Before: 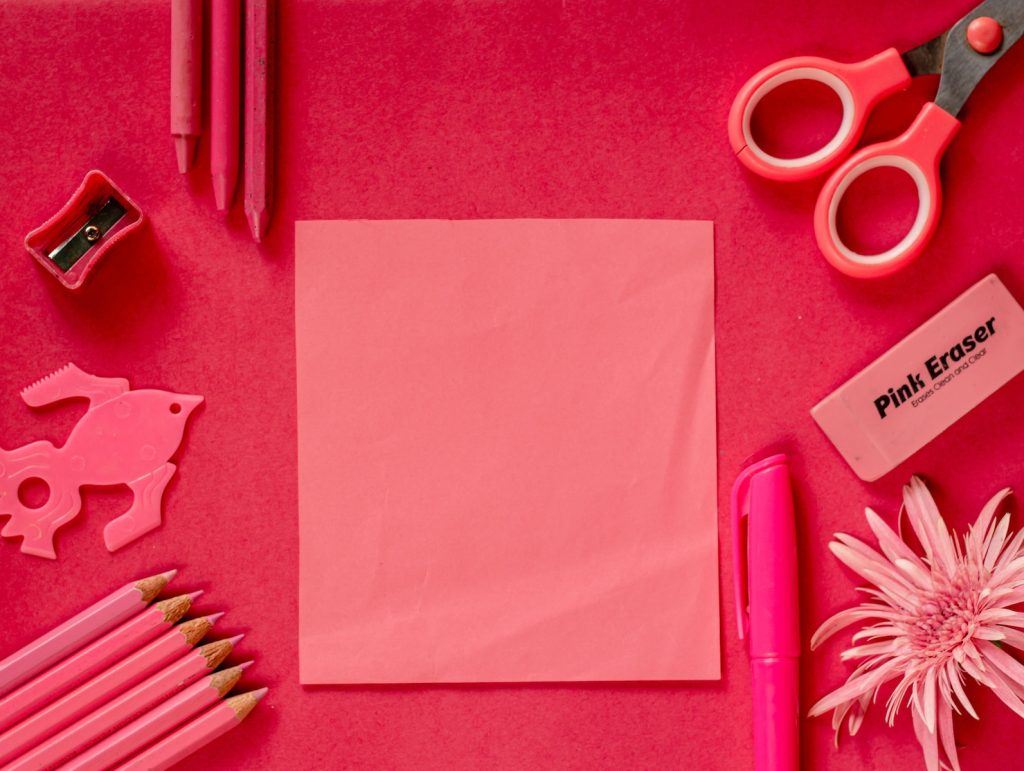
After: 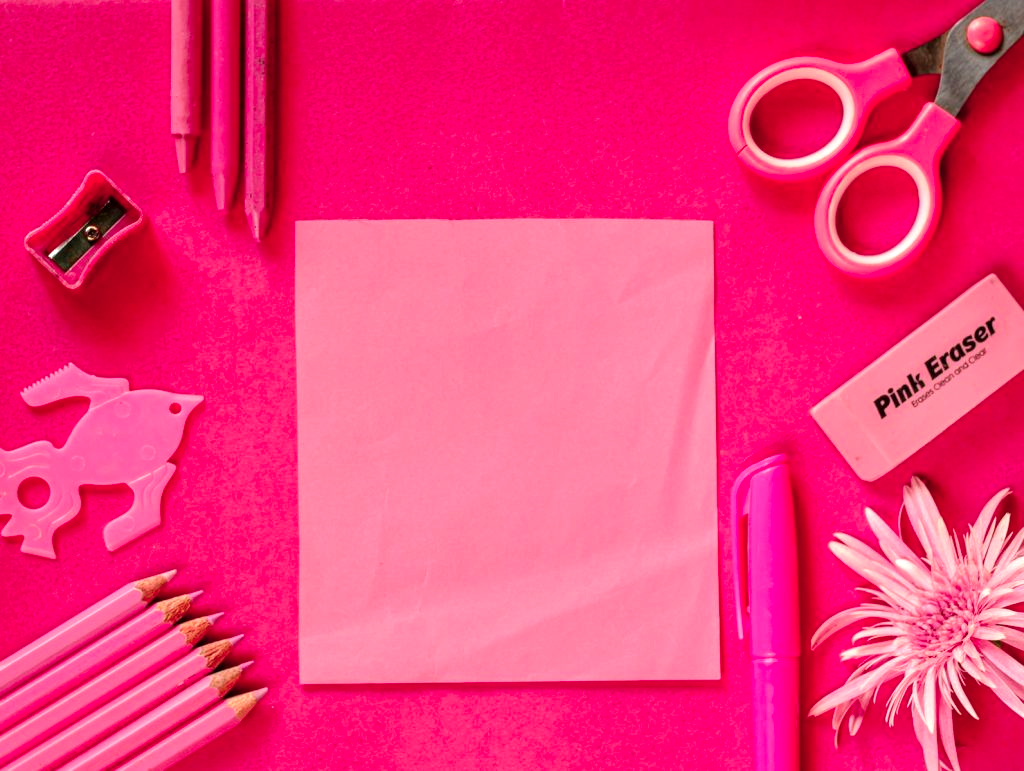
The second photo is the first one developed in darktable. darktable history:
exposure: exposure 0.51 EV, compensate highlight preservation false
color zones: curves: ch1 [(0.263, 0.53) (0.376, 0.287) (0.487, 0.512) (0.748, 0.547) (1, 0.513)]; ch2 [(0.262, 0.45) (0.751, 0.477)]
shadows and highlights: radius 336.06, shadows 28.85, highlights color adjustment 0.549%, soften with gaussian
local contrast: highlights 103%, shadows 99%, detail 119%, midtone range 0.2
